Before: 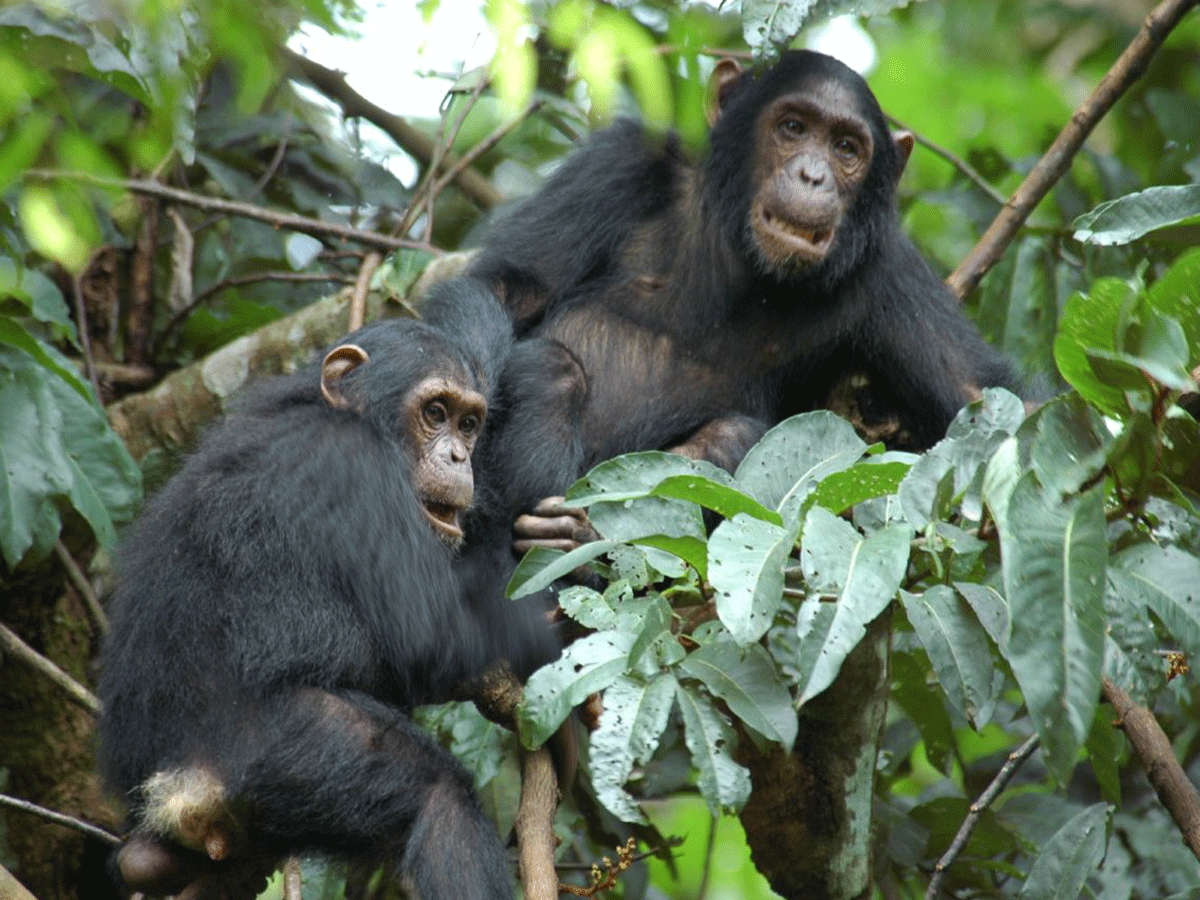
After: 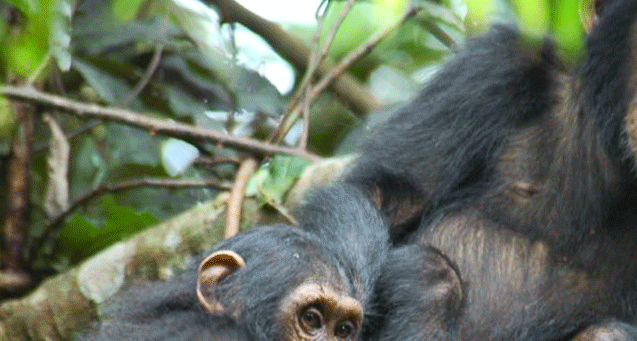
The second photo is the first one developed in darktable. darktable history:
local contrast: mode bilateral grid, contrast 14, coarseness 37, detail 105%, midtone range 0.2
contrast brightness saturation: contrast 0.202, brightness 0.16, saturation 0.225
crop: left 10.36%, top 10.497%, right 36.492%, bottom 51.555%
